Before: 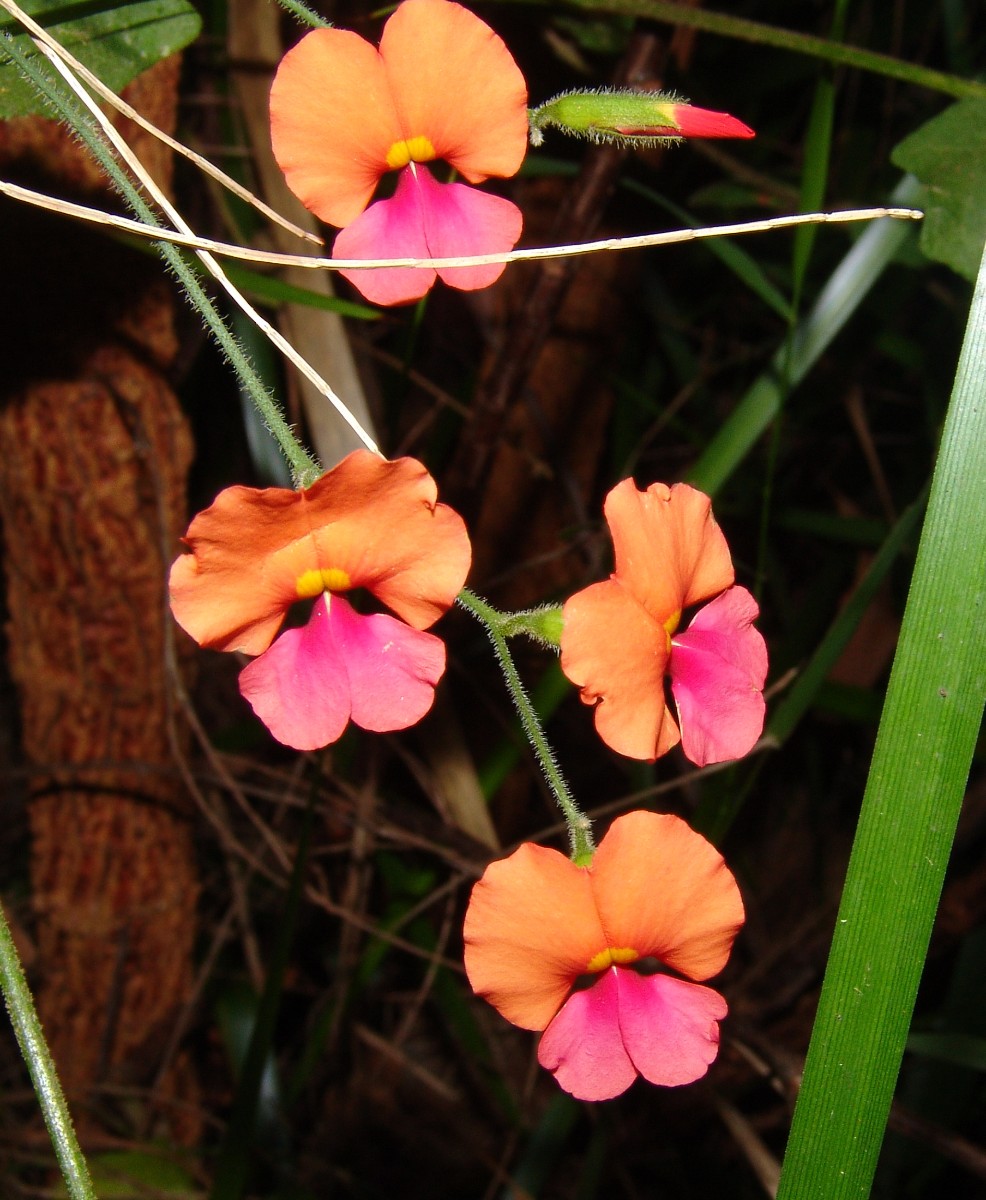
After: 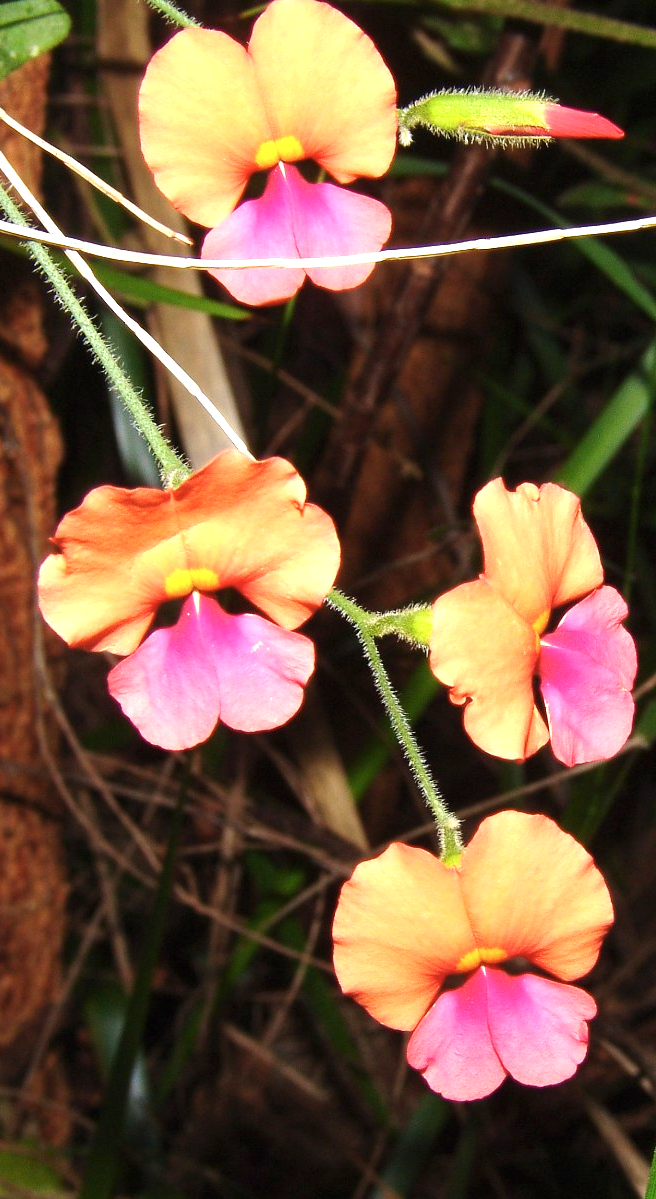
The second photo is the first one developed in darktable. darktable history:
crop and rotate: left 13.366%, right 20.06%
exposure: black level correction 0, exposure 1.098 EV, compensate exposure bias true, compensate highlight preservation false
color zones: curves: ch1 [(0, 0.469) (0.001, 0.469) (0.12, 0.446) (0.248, 0.469) (0.5, 0.5) (0.748, 0.5) (0.999, 0.469) (1, 0.469)]
